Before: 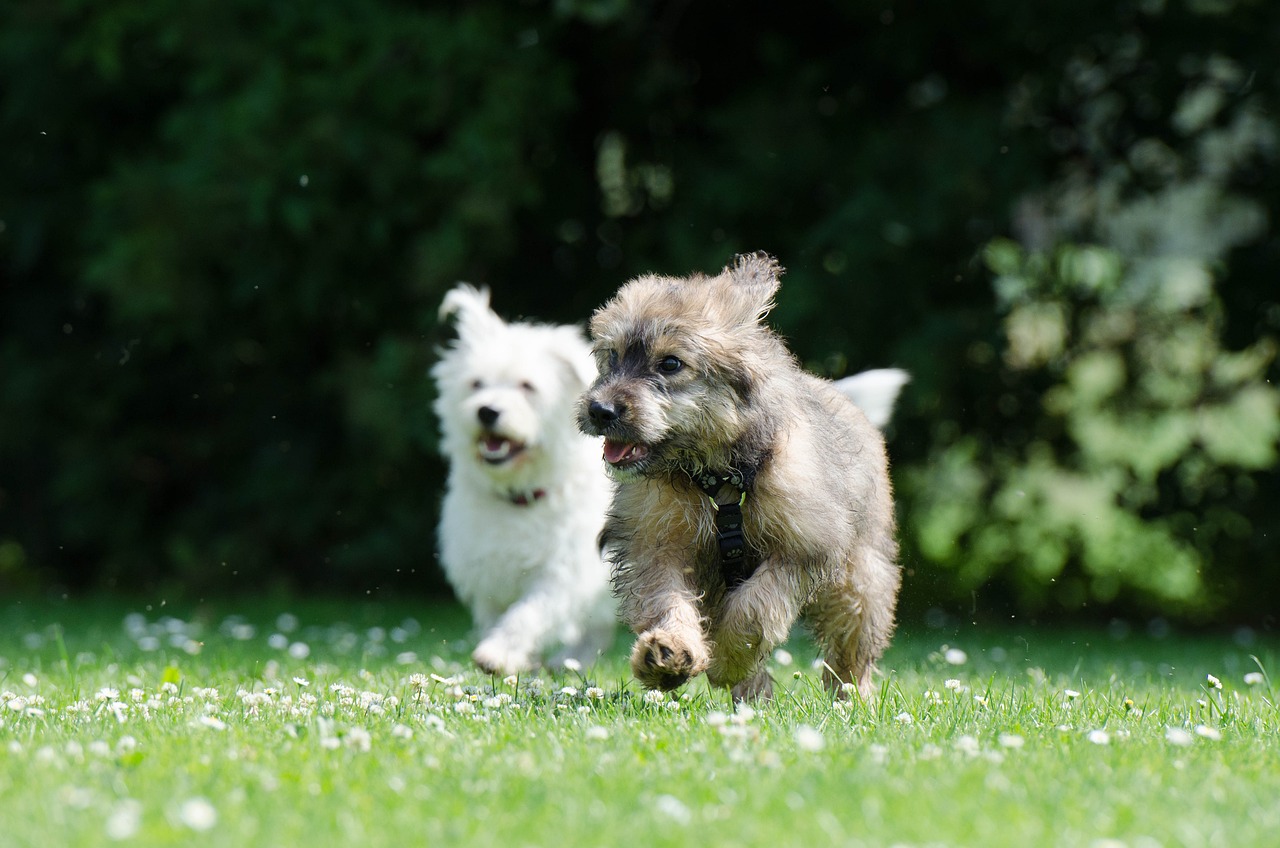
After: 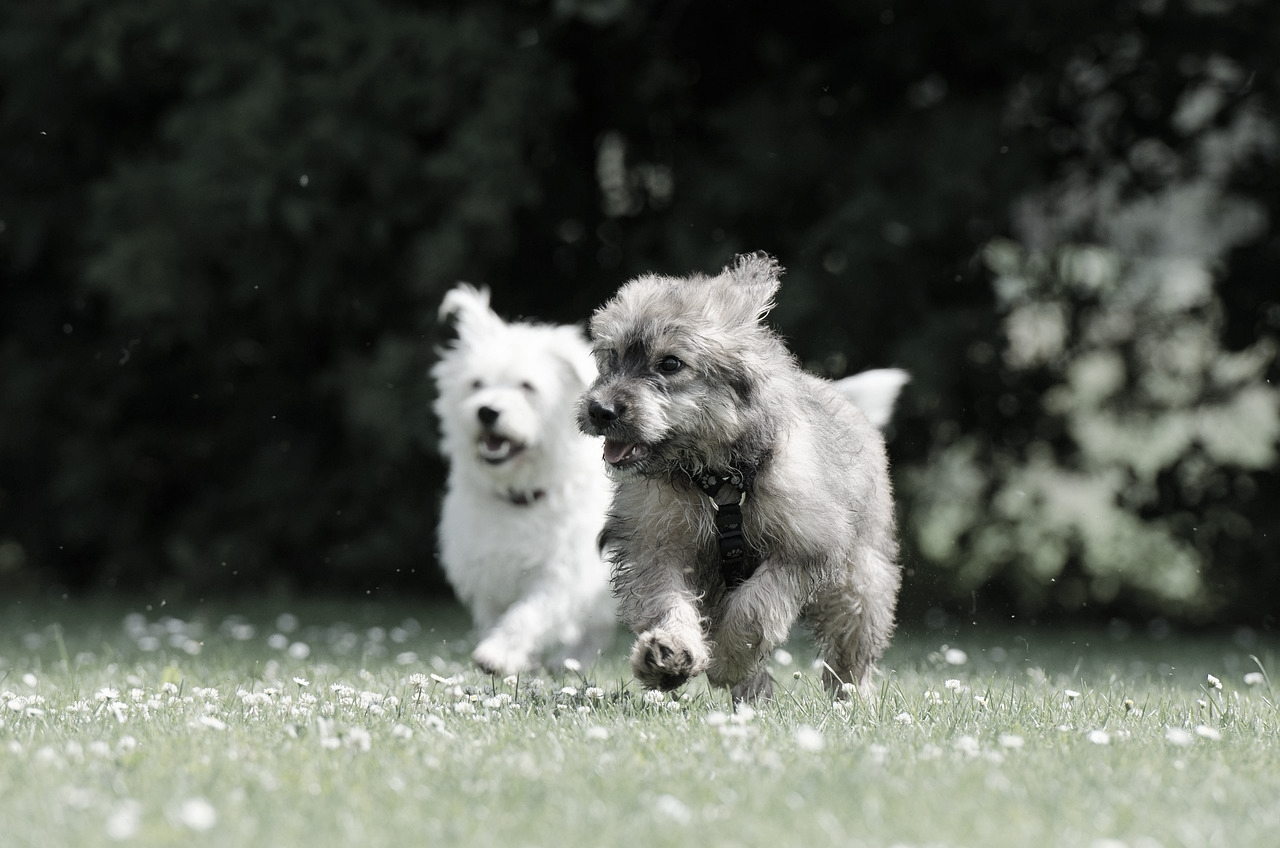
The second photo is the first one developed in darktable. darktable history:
color correction: highlights b* 0.026, saturation 0.277
